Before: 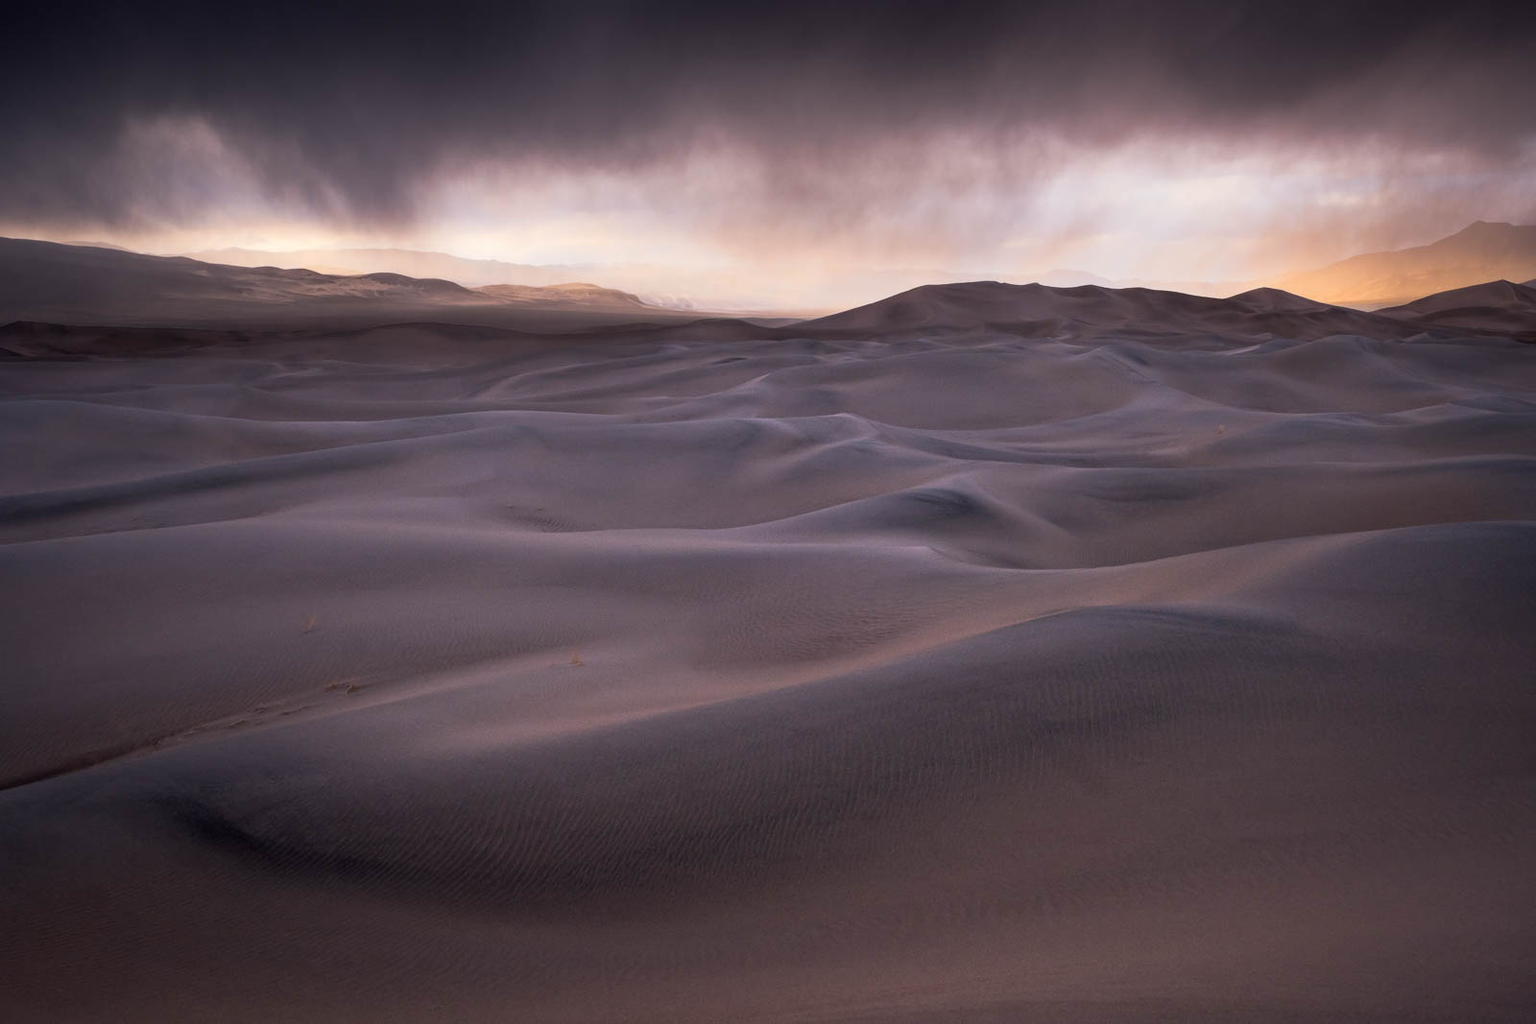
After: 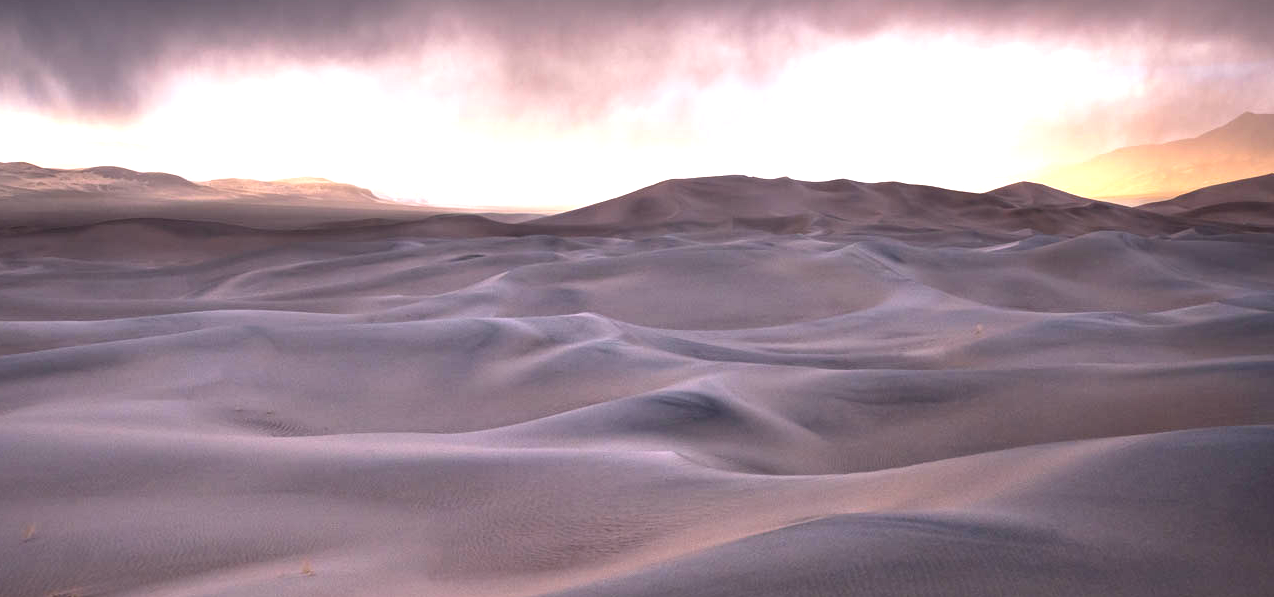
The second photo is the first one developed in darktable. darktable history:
exposure: exposure 0.076 EV, compensate exposure bias true, compensate highlight preservation false
local contrast: mode bilateral grid, contrast 20, coarseness 50, detail 119%, midtone range 0.2
crop: left 18.318%, top 11.093%, right 2.037%, bottom 32.92%
